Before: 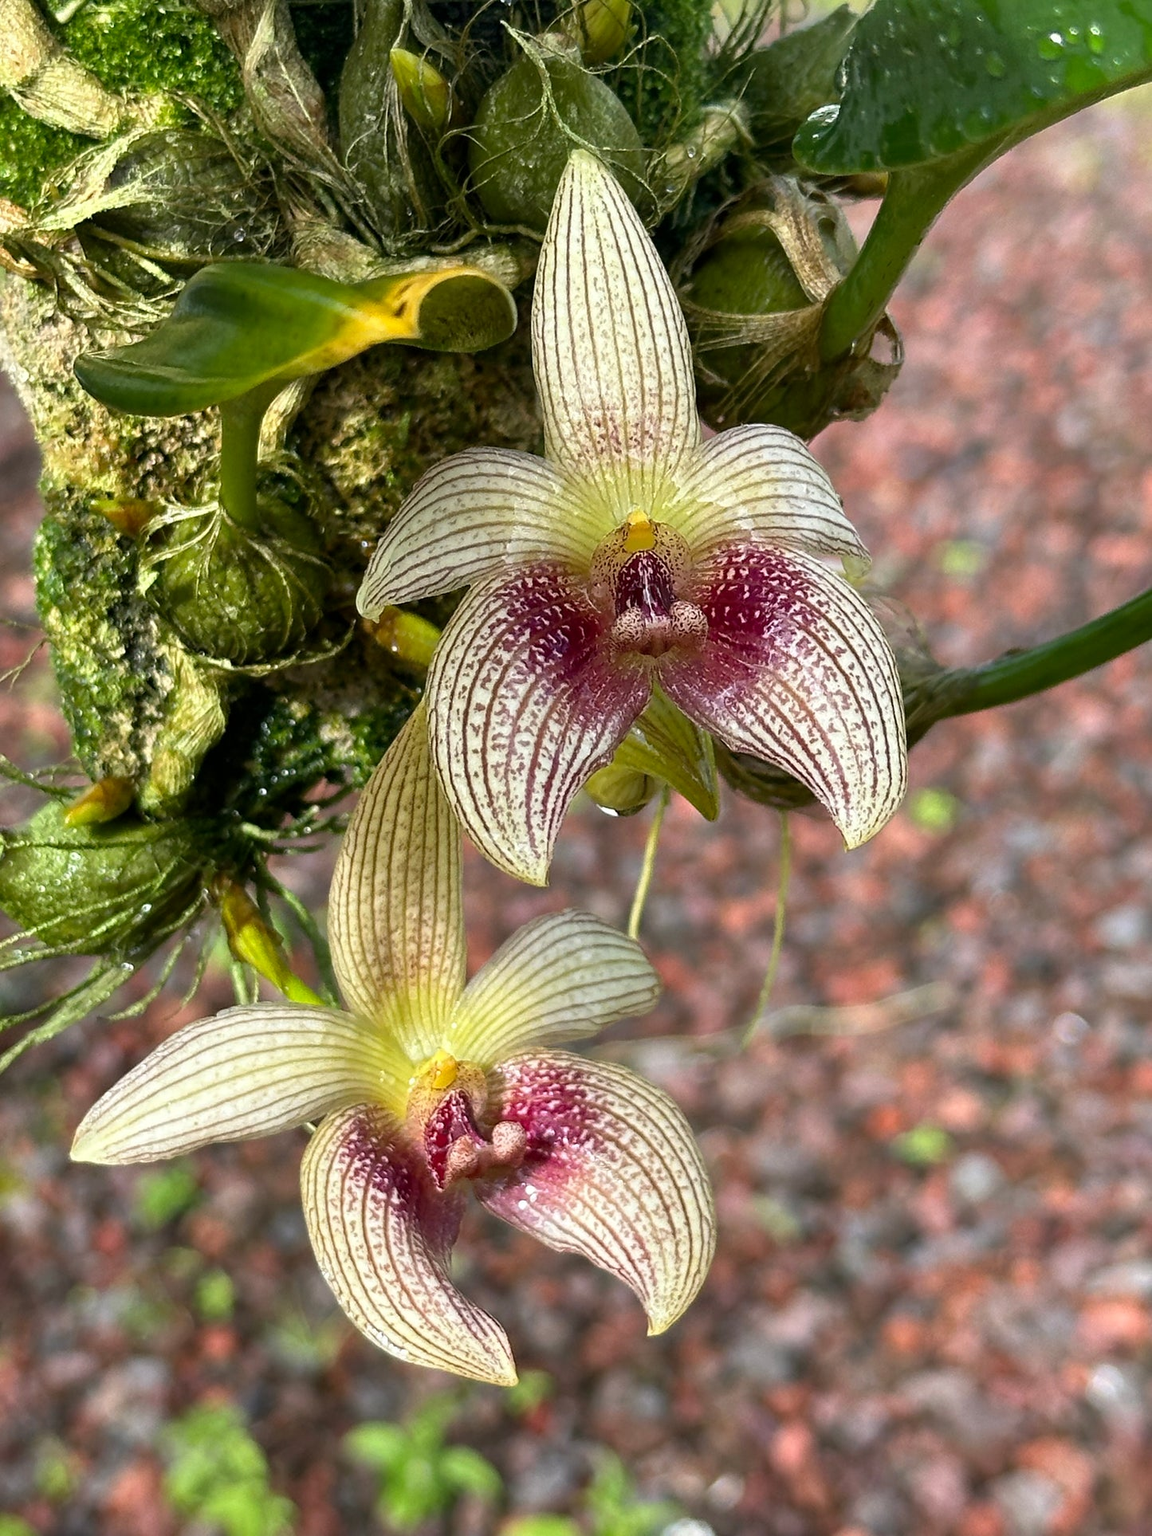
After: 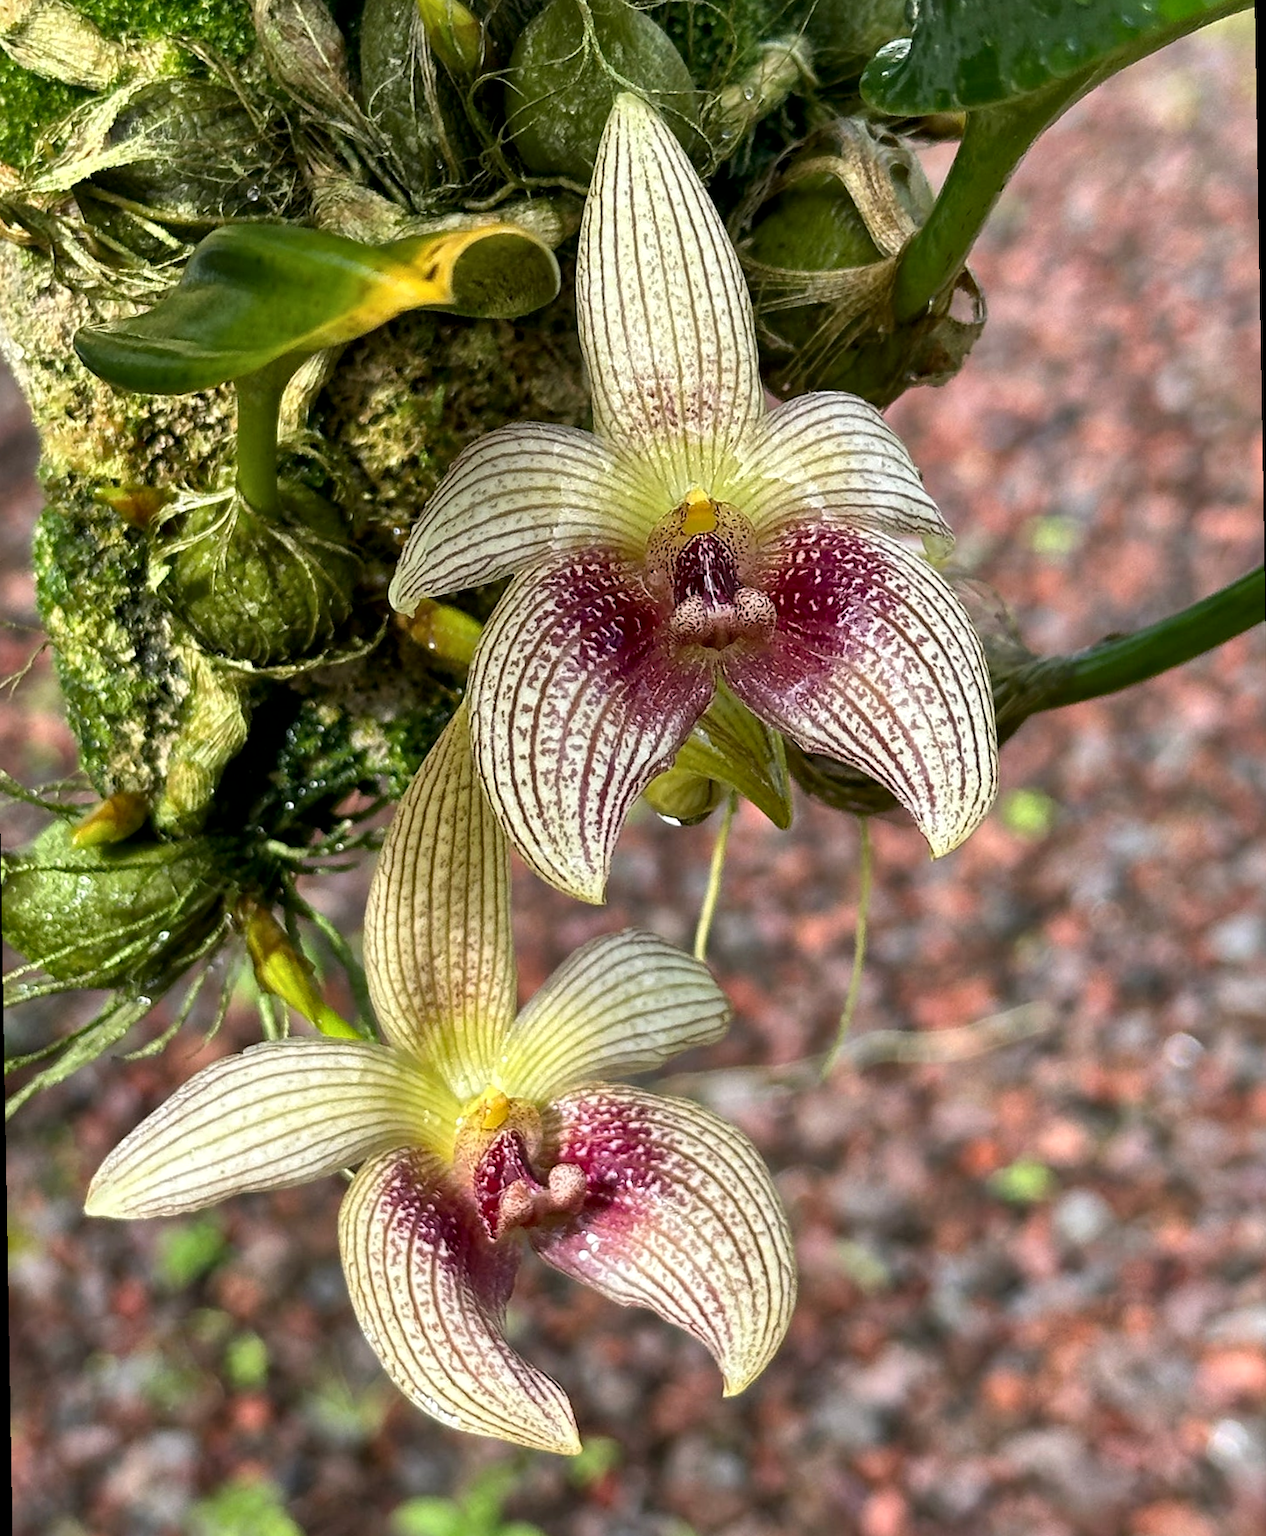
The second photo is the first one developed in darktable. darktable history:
rotate and perspective: rotation -1°, crop left 0.011, crop right 0.989, crop top 0.025, crop bottom 0.975
crop and rotate: top 2.479%, bottom 3.018%
local contrast: mode bilateral grid, contrast 20, coarseness 50, detail 140%, midtone range 0.2
